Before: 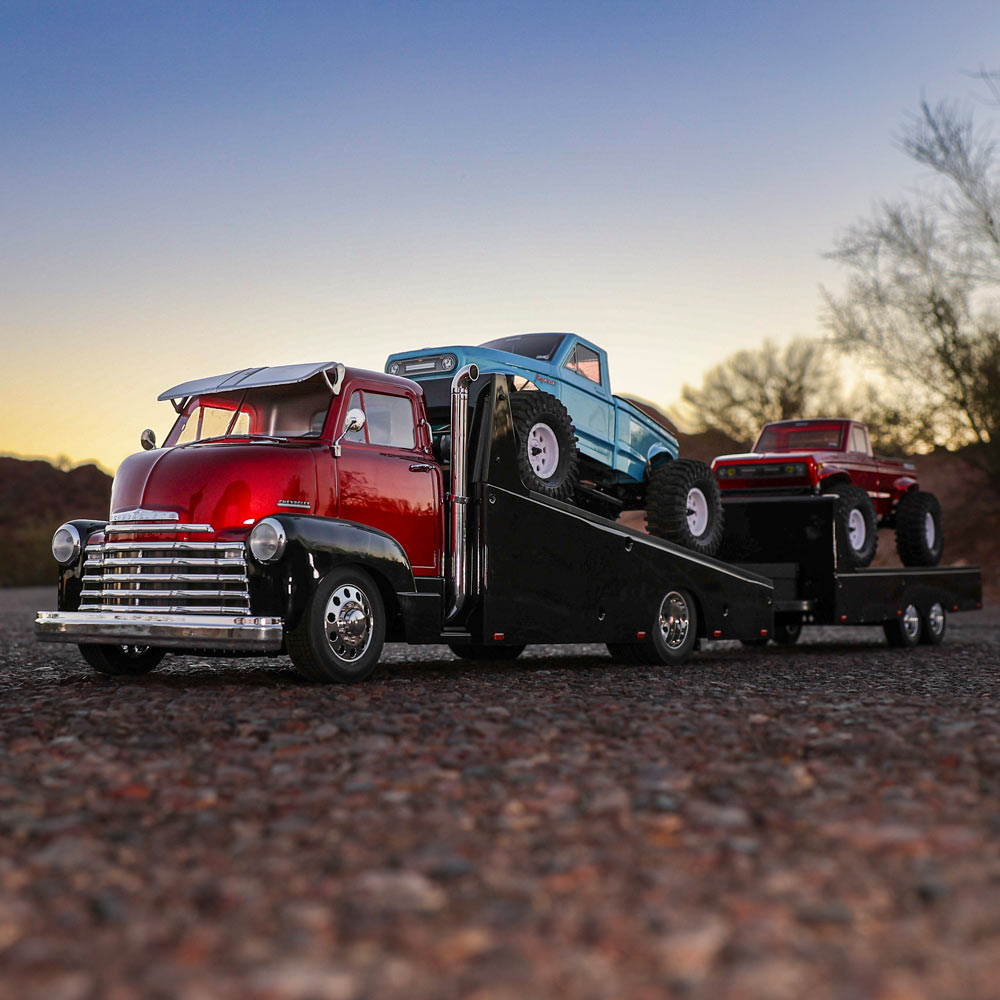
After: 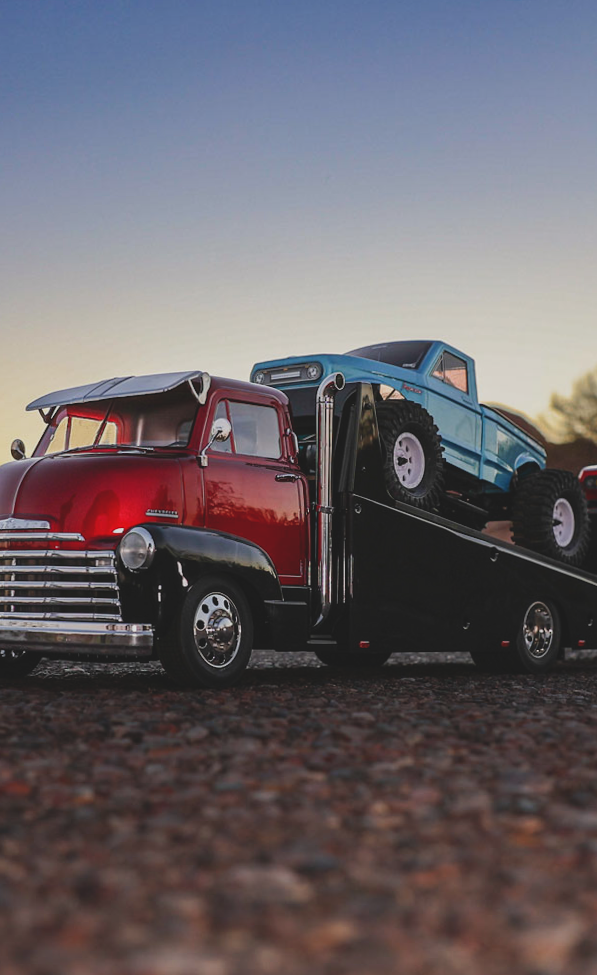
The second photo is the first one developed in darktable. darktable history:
crop: left 10.644%, right 26.528%
tone curve: curves: ch0 [(0, 0) (0.003, 0.003) (0.011, 0.003) (0.025, 0.007) (0.044, 0.014) (0.069, 0.02) (0.1, 0.03) (0.136, 0.054) (0.177, 0.099) (0.224, 0.156) (0.277, 0.227) (0.335, 0.302) (0.399, 0.375) (0.468, 0.456) (0.543, 0.54) (0.623, 0.625) (0.709, 0.717) (0.801, 0.807) (0.898, 0.895) (1, 1)], preserve colors none
rotate and perspective: rotation 0.074°, lens shift (vertical) 0.096, lens shift (horizontal) -0.041, crop left 0.043, crop right 0.952, crop top 0.024, crop bottom 0.979
exposure: black level correction -0.036, exposure -0.497 EV, compensate highlight preservation false
